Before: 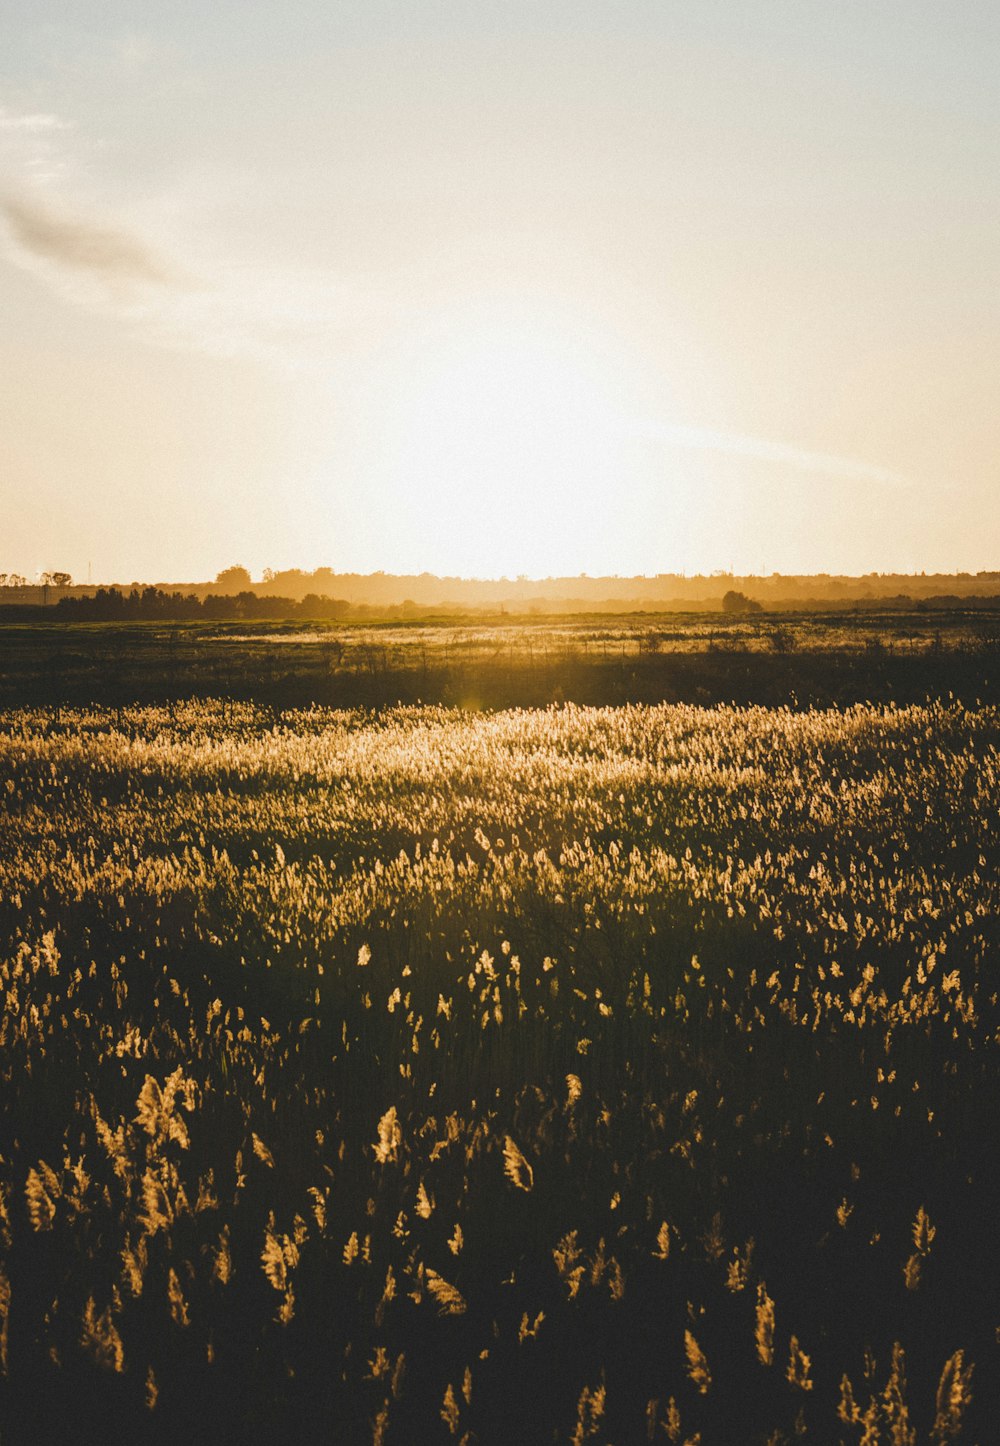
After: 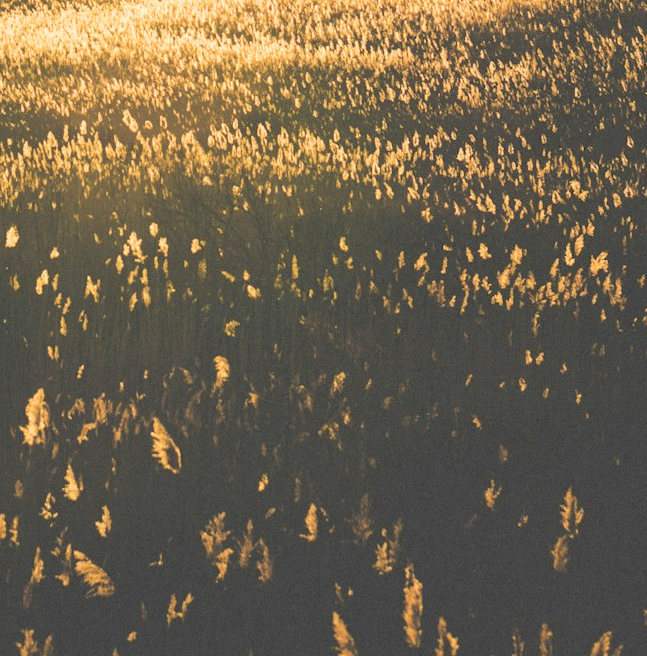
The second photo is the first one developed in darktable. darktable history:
crop and rotate: left 35.26%, top 49.72%, bottom 4.867%
contrast brightness saturation: brightness 0.286
levels: mode automatic
